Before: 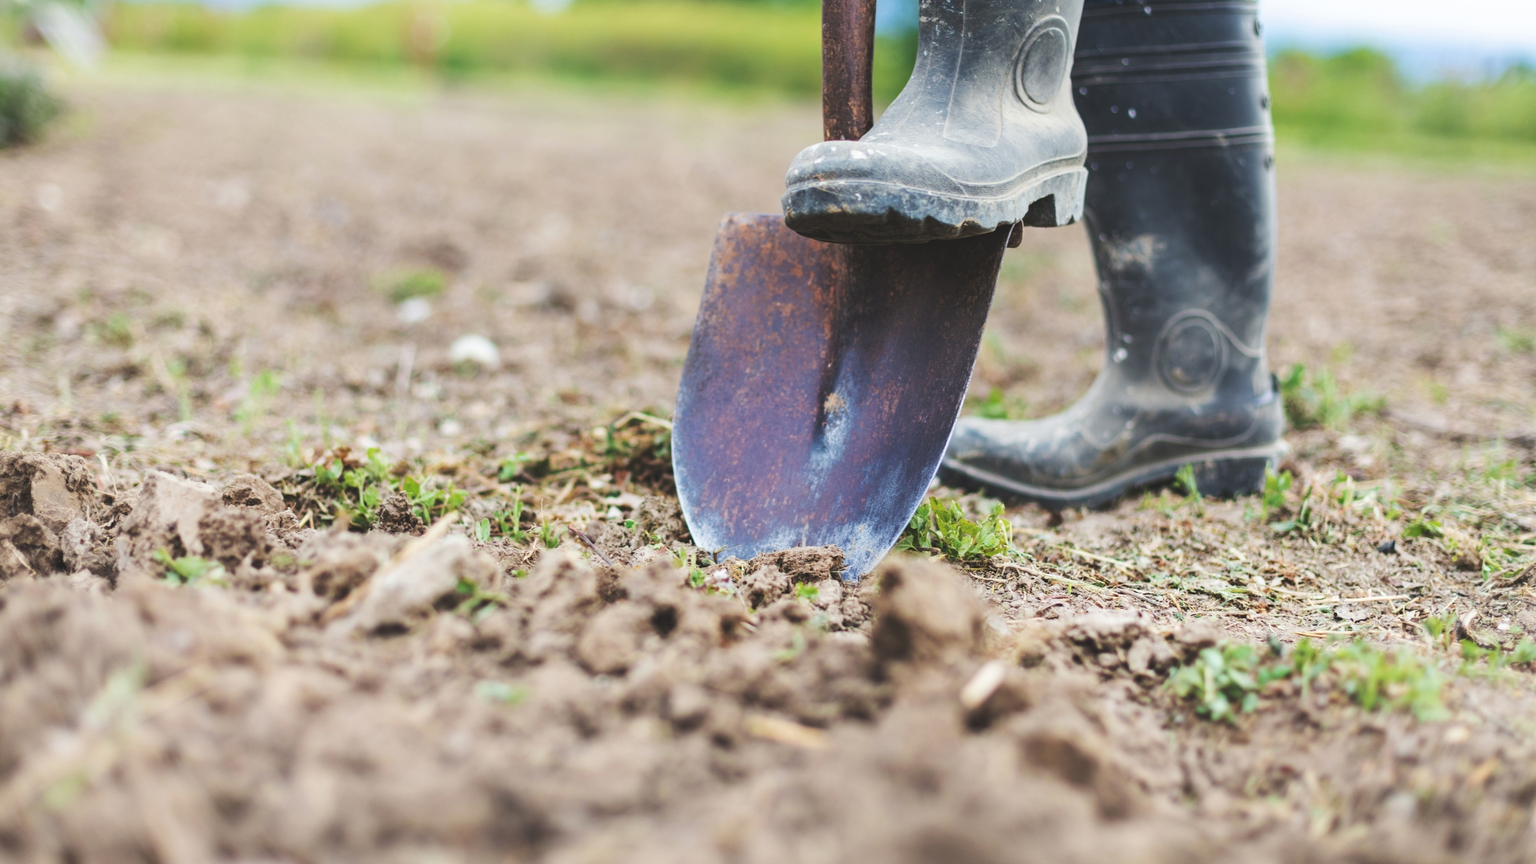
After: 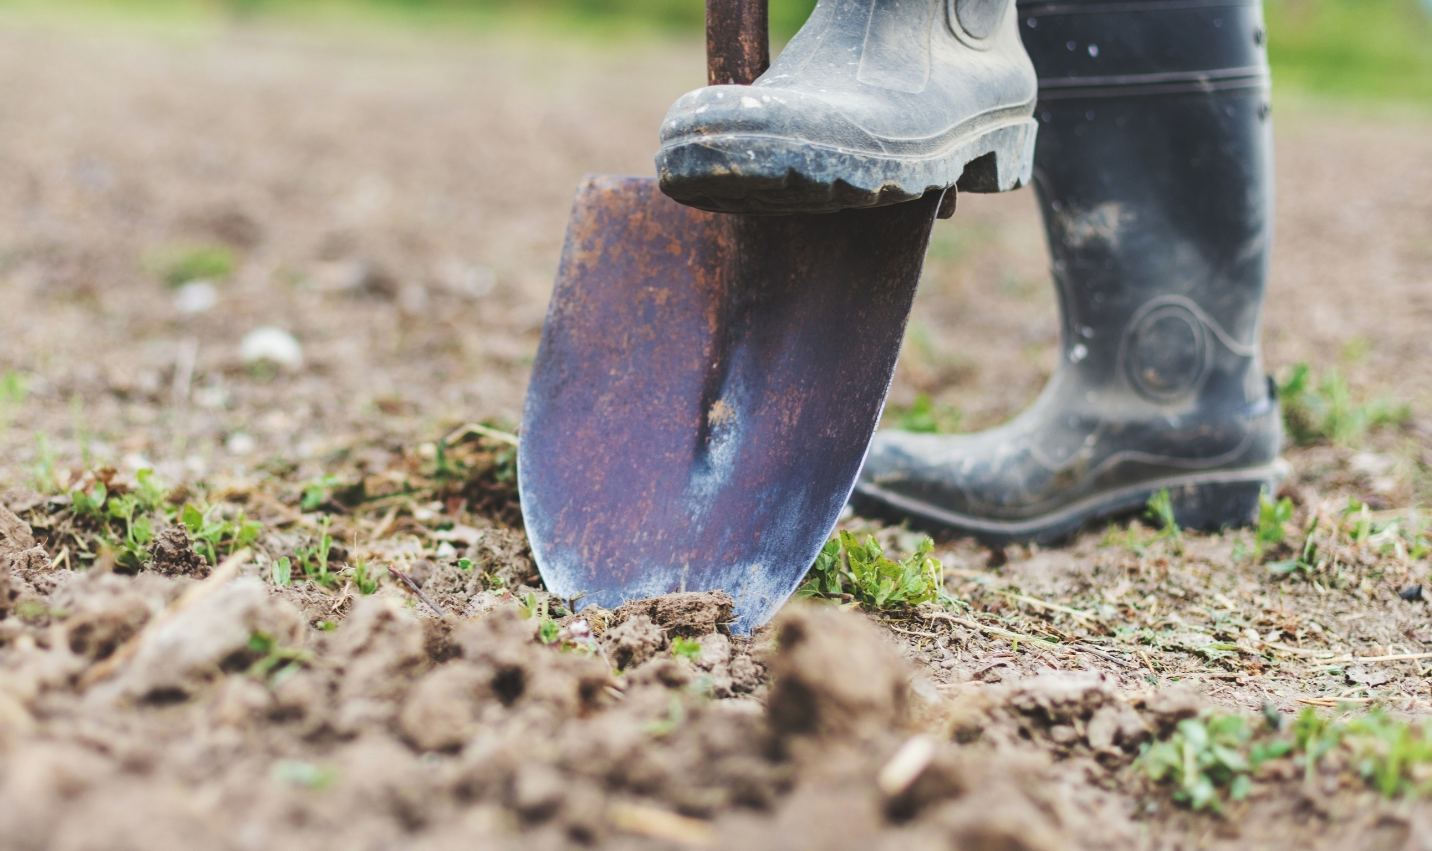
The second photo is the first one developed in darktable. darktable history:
exposure: exposure -0.07 EV, compensate highlight preservation false
crop: left 16.784%, top 8.487%, right 8.63%, bottom 12.654%
